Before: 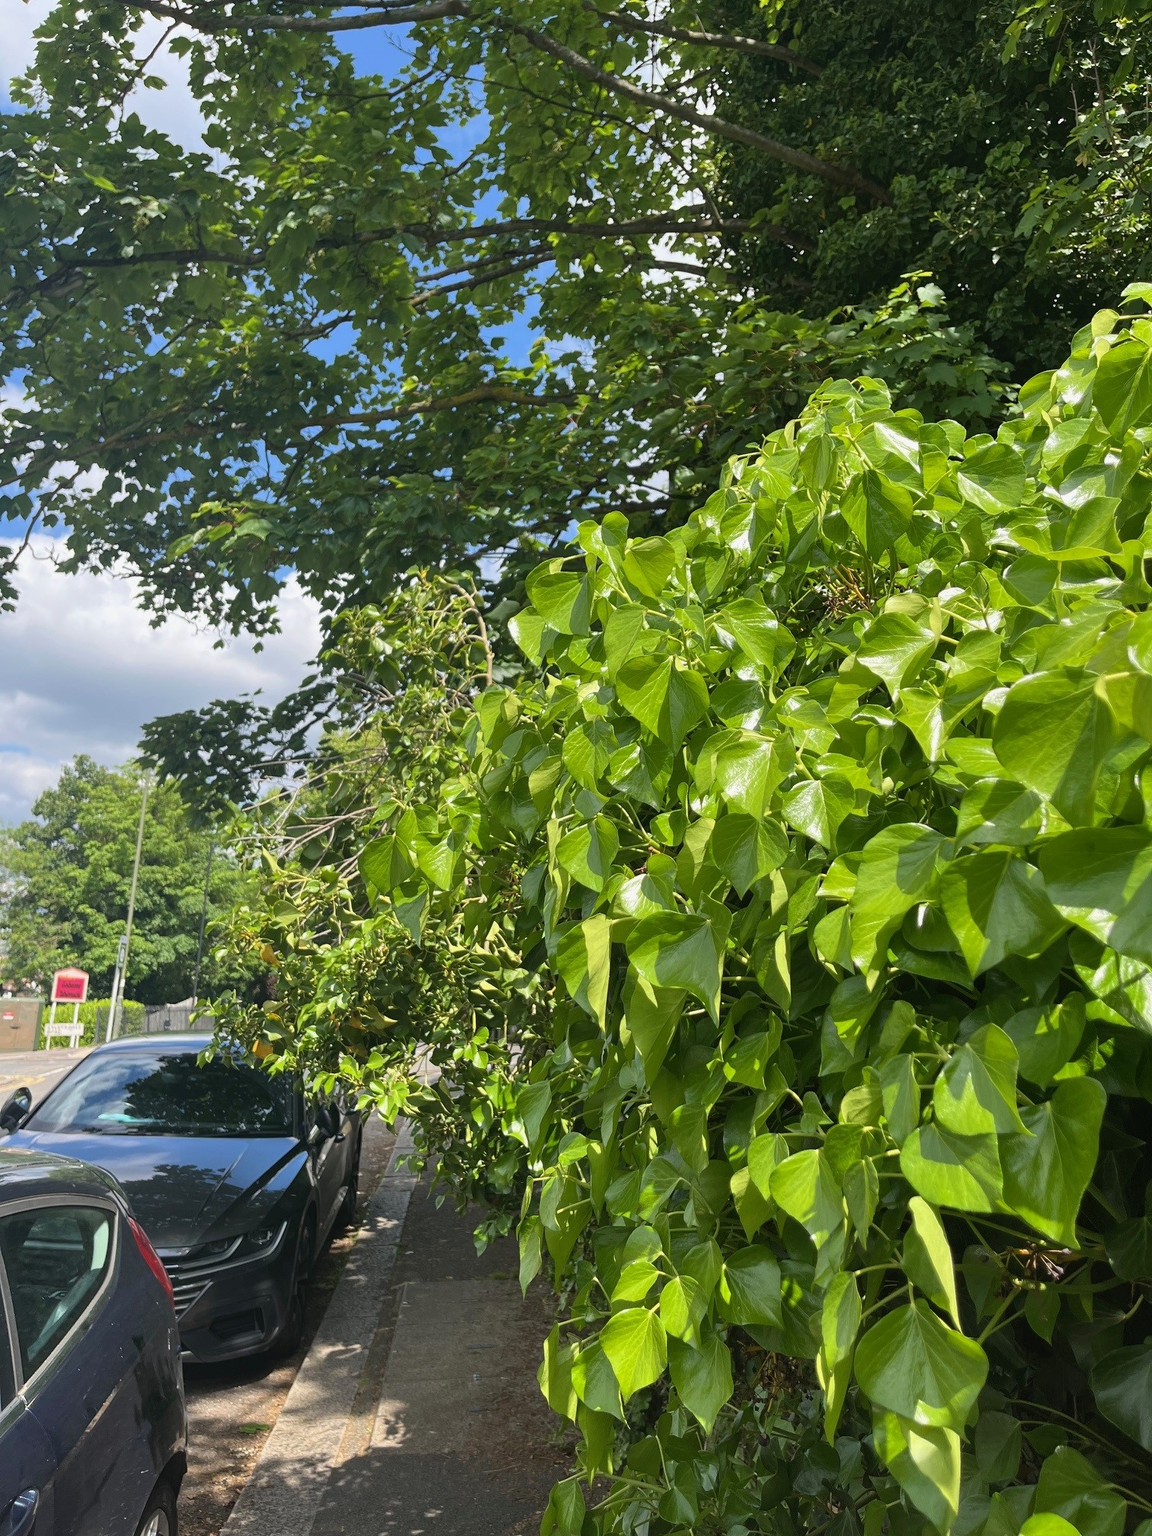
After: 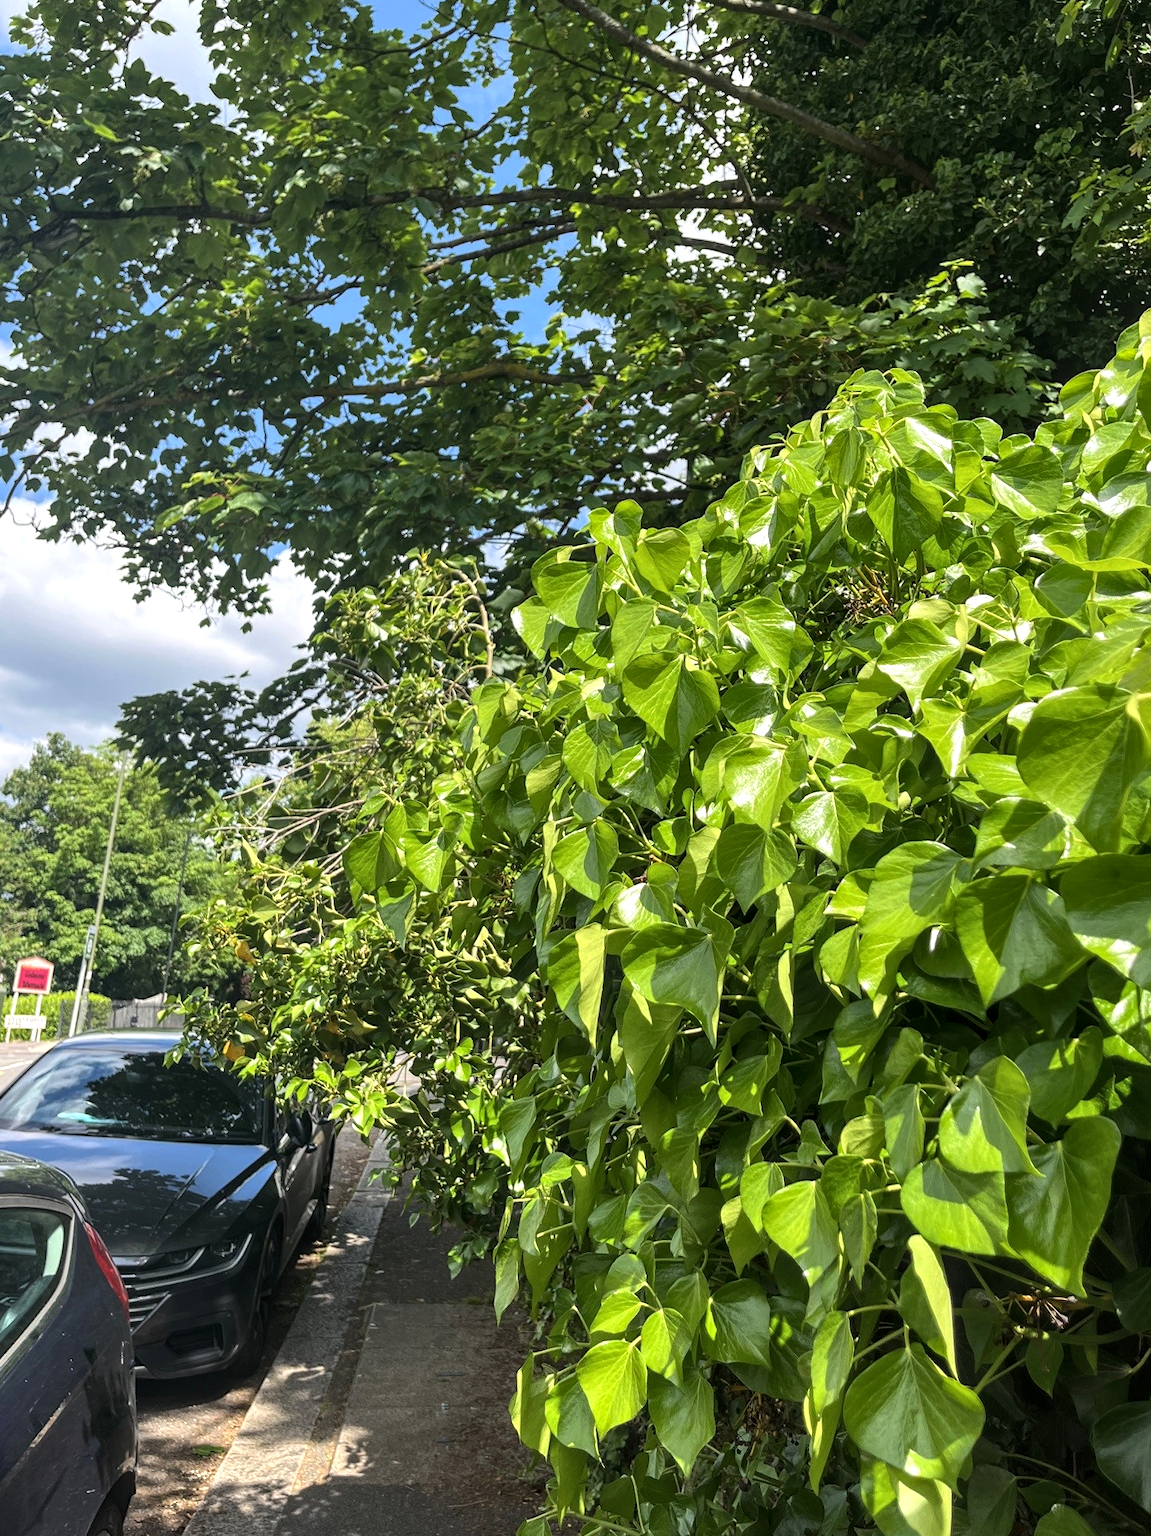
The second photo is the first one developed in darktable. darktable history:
tone equalizer: -8 EV -0.417 EV, -7 EV -0.389 EV, -6 EV -0.333 EV, -5 EV -0.222 EV, -3 EV 0.222 EV, -2 EV 0.333 EV, -1 EV 0.389 EV, +0 EV 0.417 EV, edges refinement/feathering 500, mask exposure compensation -1.57 EV, preserve details no
crop and rotate: angle -2.38°
local contrast: on, module defaults
